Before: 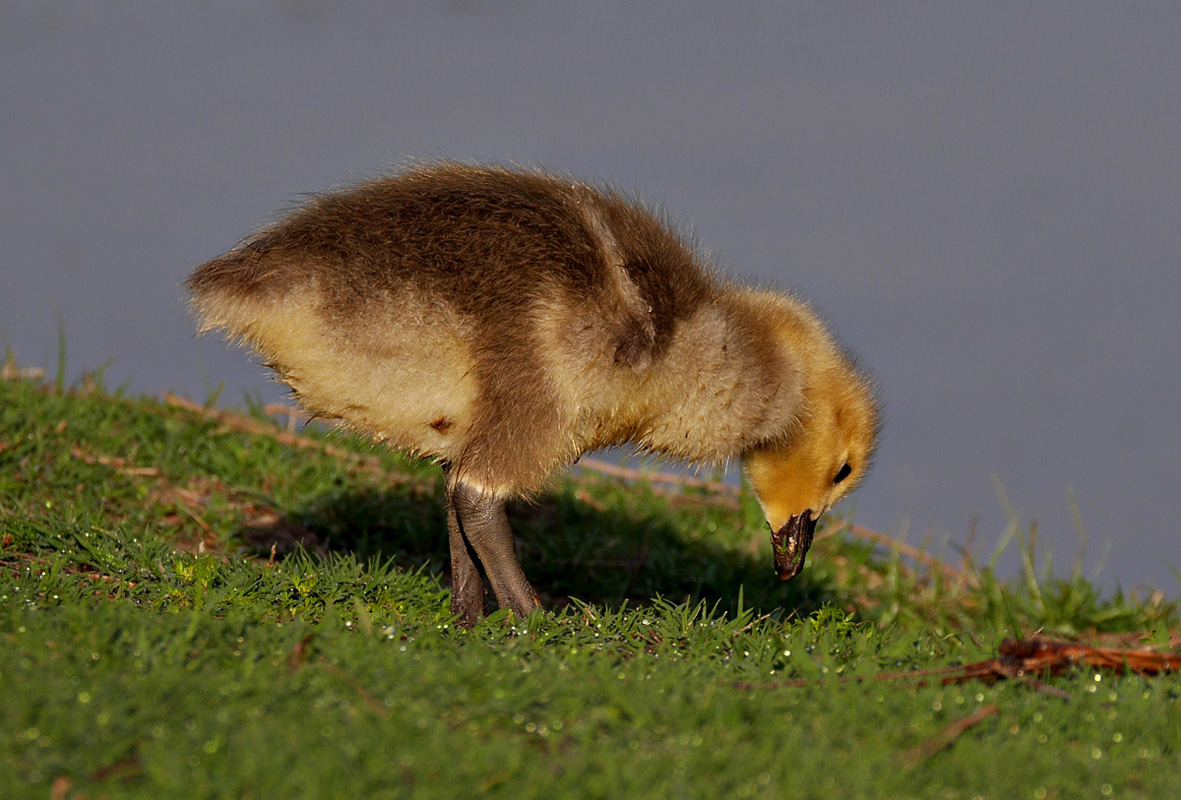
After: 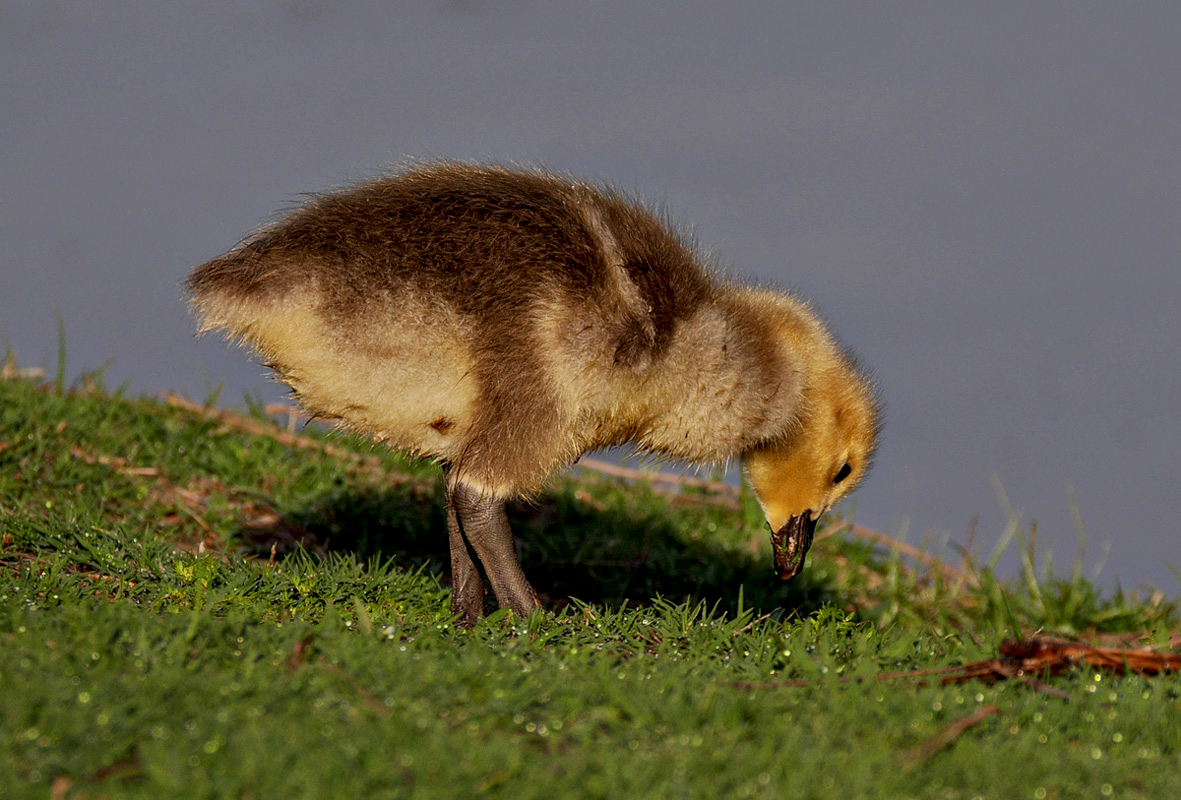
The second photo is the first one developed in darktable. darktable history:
local contrast: on, module defaults
shadows and highlights: shadows -19.13, highlights -73.76
